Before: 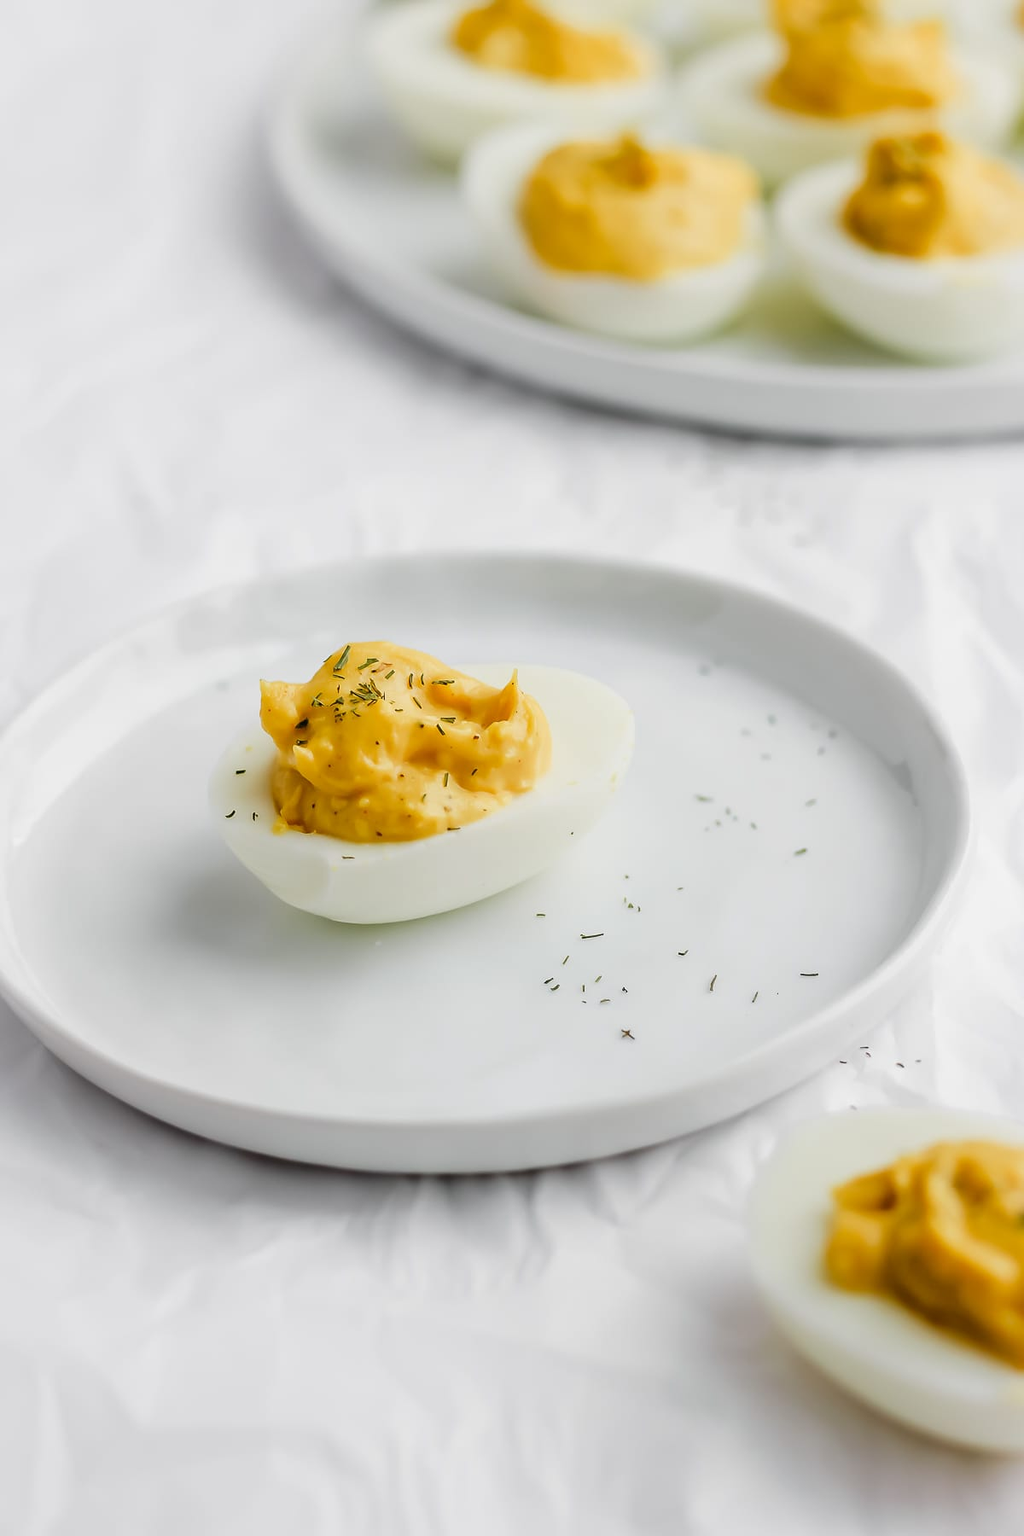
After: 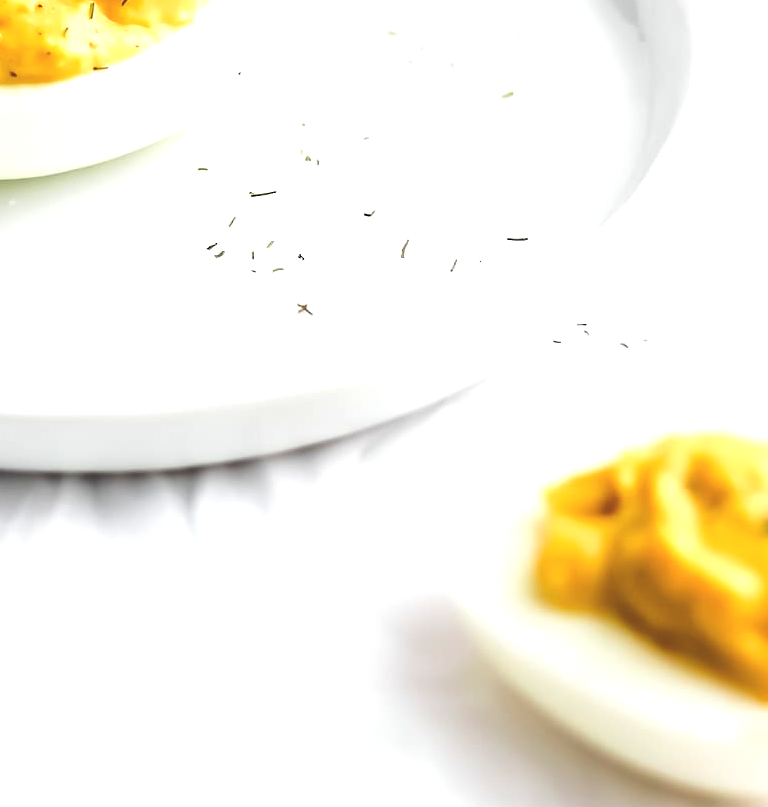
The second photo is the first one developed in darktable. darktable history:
crop and rotate: left 35.985%, top 50.172%, bottom 4.971%
sharpen: radius 2.861, amount 0.861, threshold 47.089
exposure: black level correction -0.006, exposure 1 EV, compensate exposure bias true, compensate highlight preservation false
